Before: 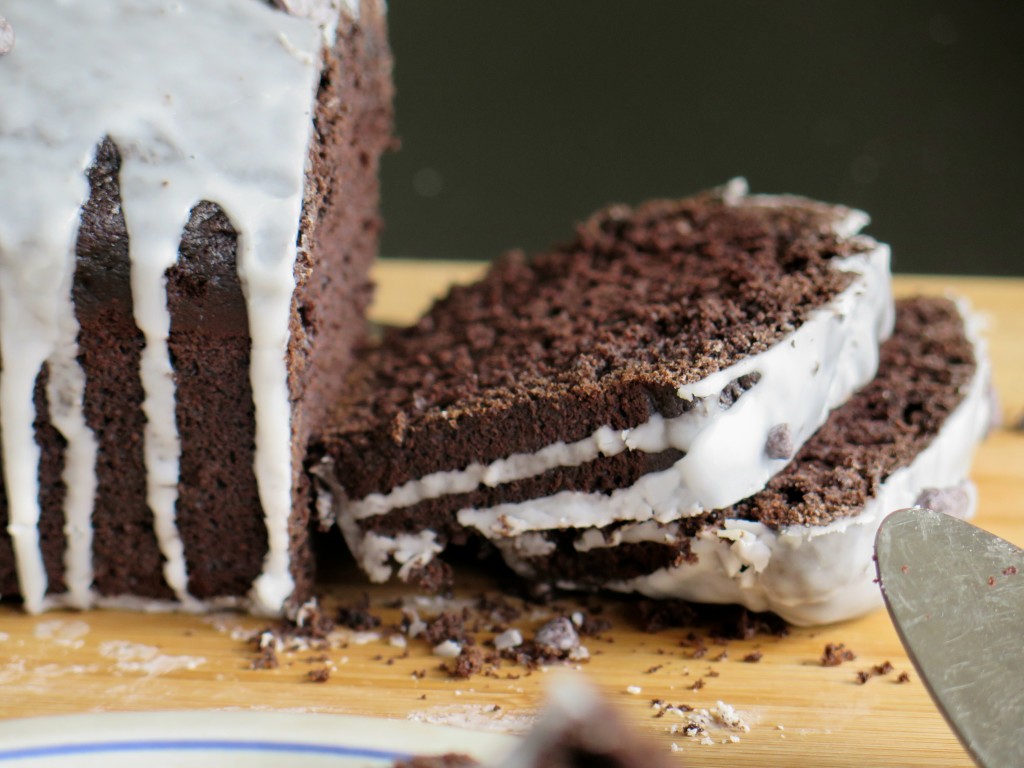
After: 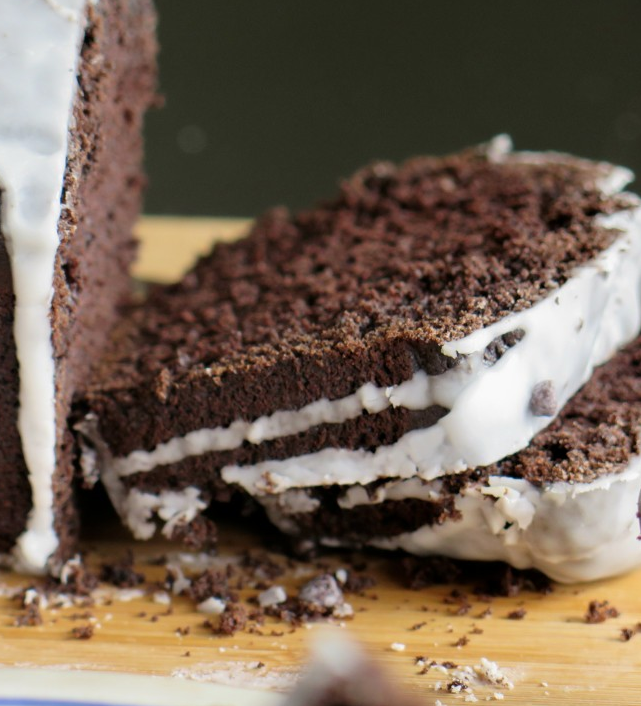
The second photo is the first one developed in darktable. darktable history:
crop and rotate: left 23.11%, top 5.628%, right 14.231%, bottom 2.319%
